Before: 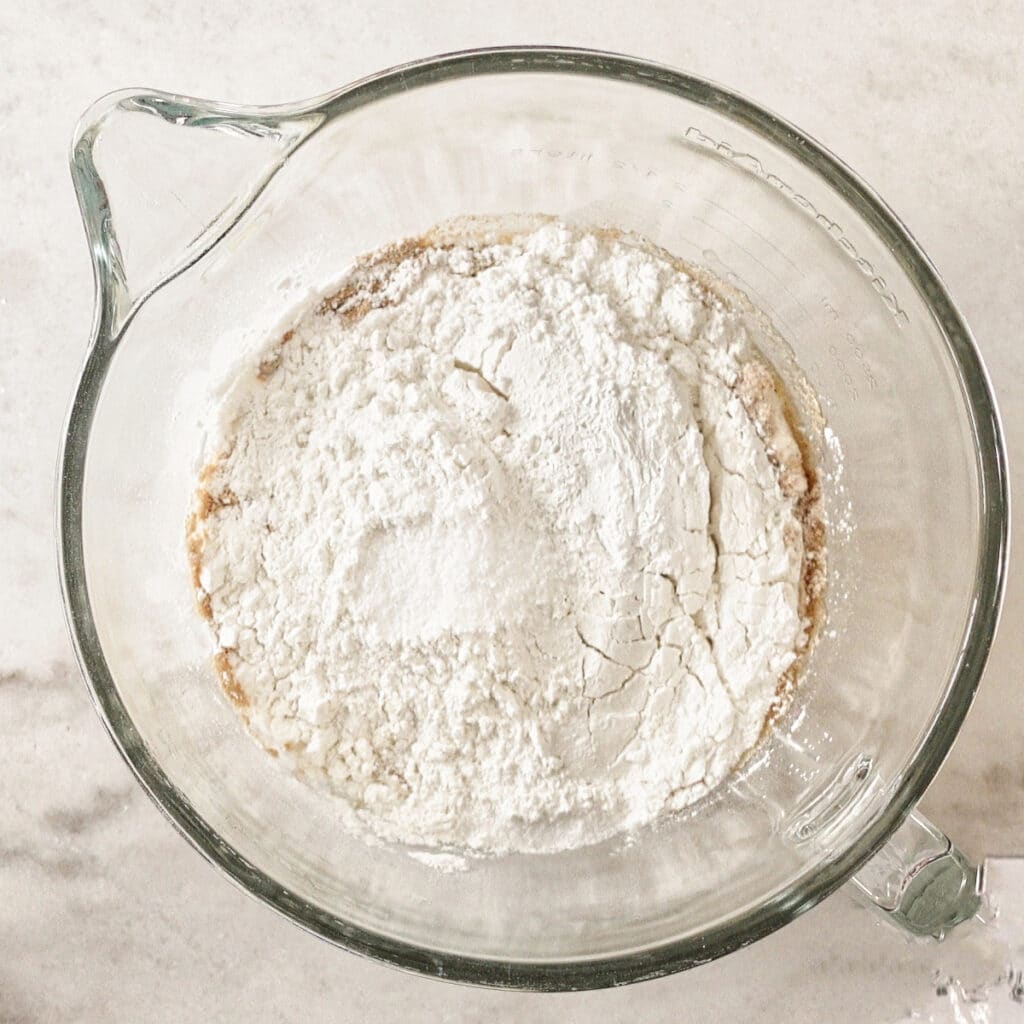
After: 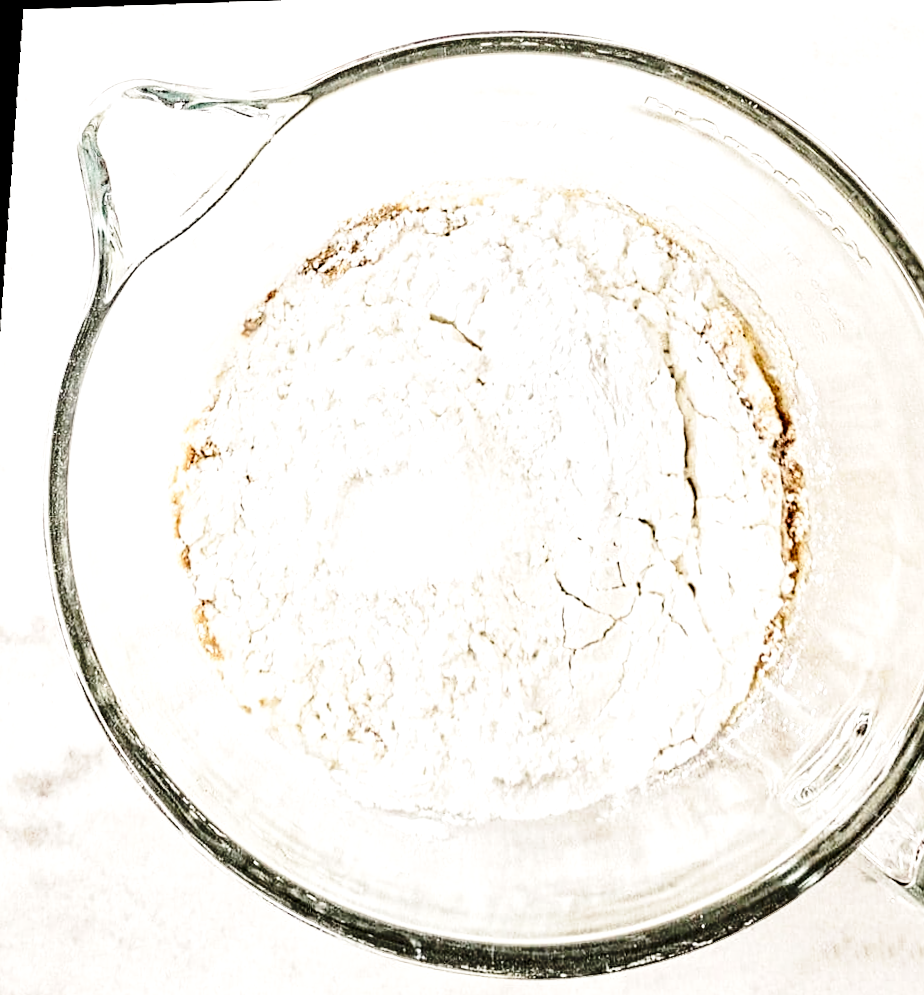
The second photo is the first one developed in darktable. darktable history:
exposure: compensate highlight preservation false
base curve: curves: ch0 [(0, 0) (0.028, 0.03) (0.121, 0.232) (0.46, 0.748) (0.859, 0.968) (1, 1)], preserve colors none
rotate and perspective: rotation 0.128°, lens shift (vertical) -0.181, lens shift (horizontal) -0.044, shear 0.001, automatic cropping off
tone equalizer: -8 EV -0.75 EV, -7 EV -0.7 EV, -6 EV -0.6 EV, -5 EV -0.4 EV, -3 EV 0.4 EV, -2 EV 0.6 EV, -1 EV 0.7 EV, +0 EV 0.75 EV, edges refinement/feathering 500, mask exposure compensation -1.57 EV, preserve details no
white balance: emerald 1
contrast equalizer: octaves 7, y [[0.5, 0.542, 0.583, 0.625, 0.667, 0.708], [0.5 ×6], [0.5 ×6], [0 ×6], [0 ×6]]
crop and rotate: angle 1°, left 4.281%, top 0.642%, right 11.383%, bottom 2.486%
